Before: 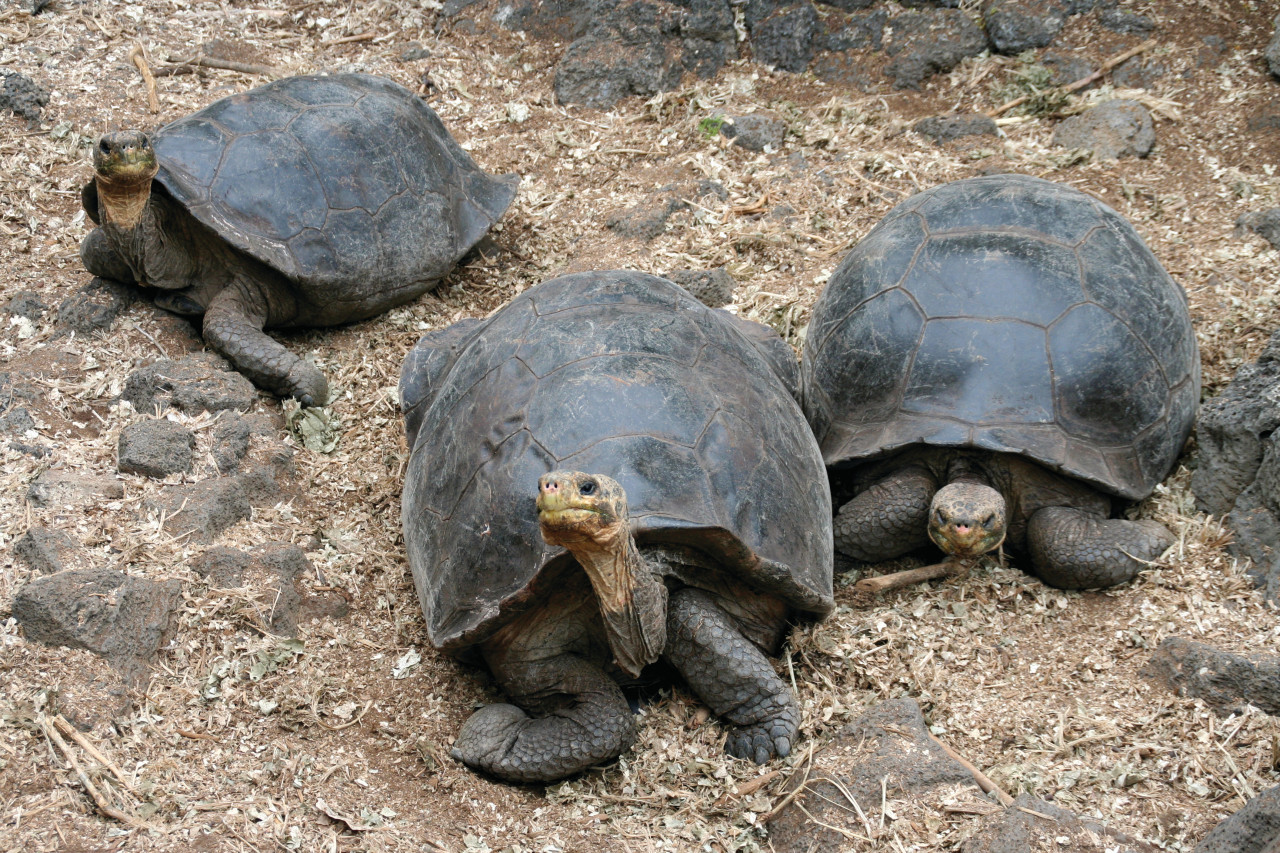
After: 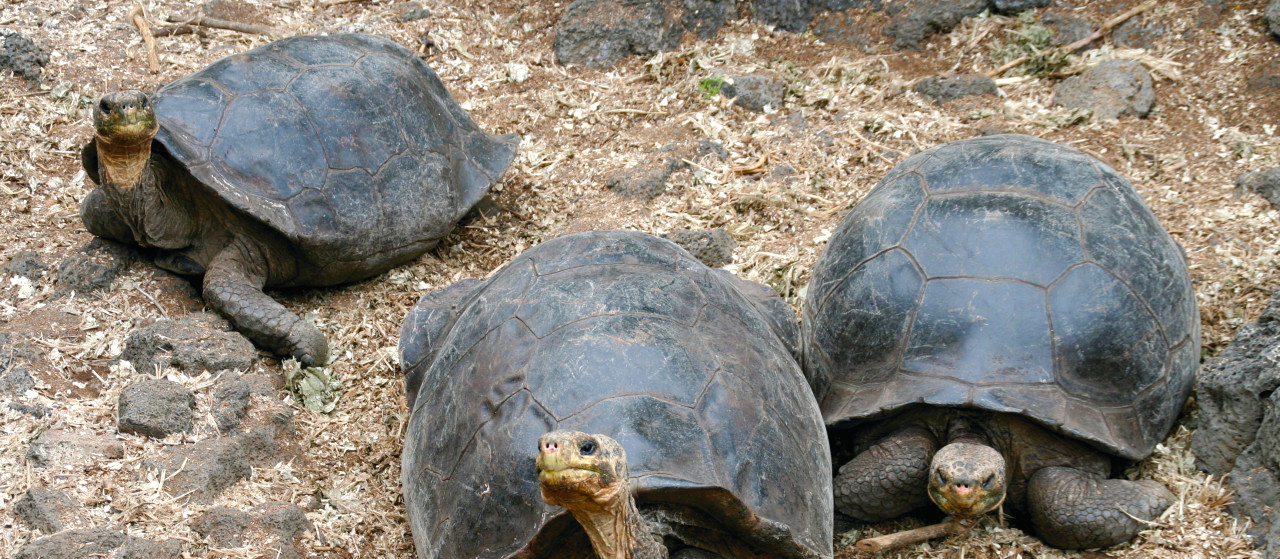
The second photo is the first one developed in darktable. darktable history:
crop and rotate: top 4.848%, bottom 29.503%
color balance rgb: linear chroma grading › shadows 32%, linear chroma grading › global chroma -2%, linear chroma grading › mid-tones 4%, perceptual saturation grading › global saturation -2%, perceptual saturation grading › highlights -8%, perceptual saturation grading › mid-tones 8%, perceptual saturation grading › shadows 4%, perceptual brilliance grading › highlights 8%, perceptual brilliance grading › mid-tones 4%, perceptual brilliance grading › shadows 2%, global vibrance 16%, saturation formula JzAzBz (2021)
